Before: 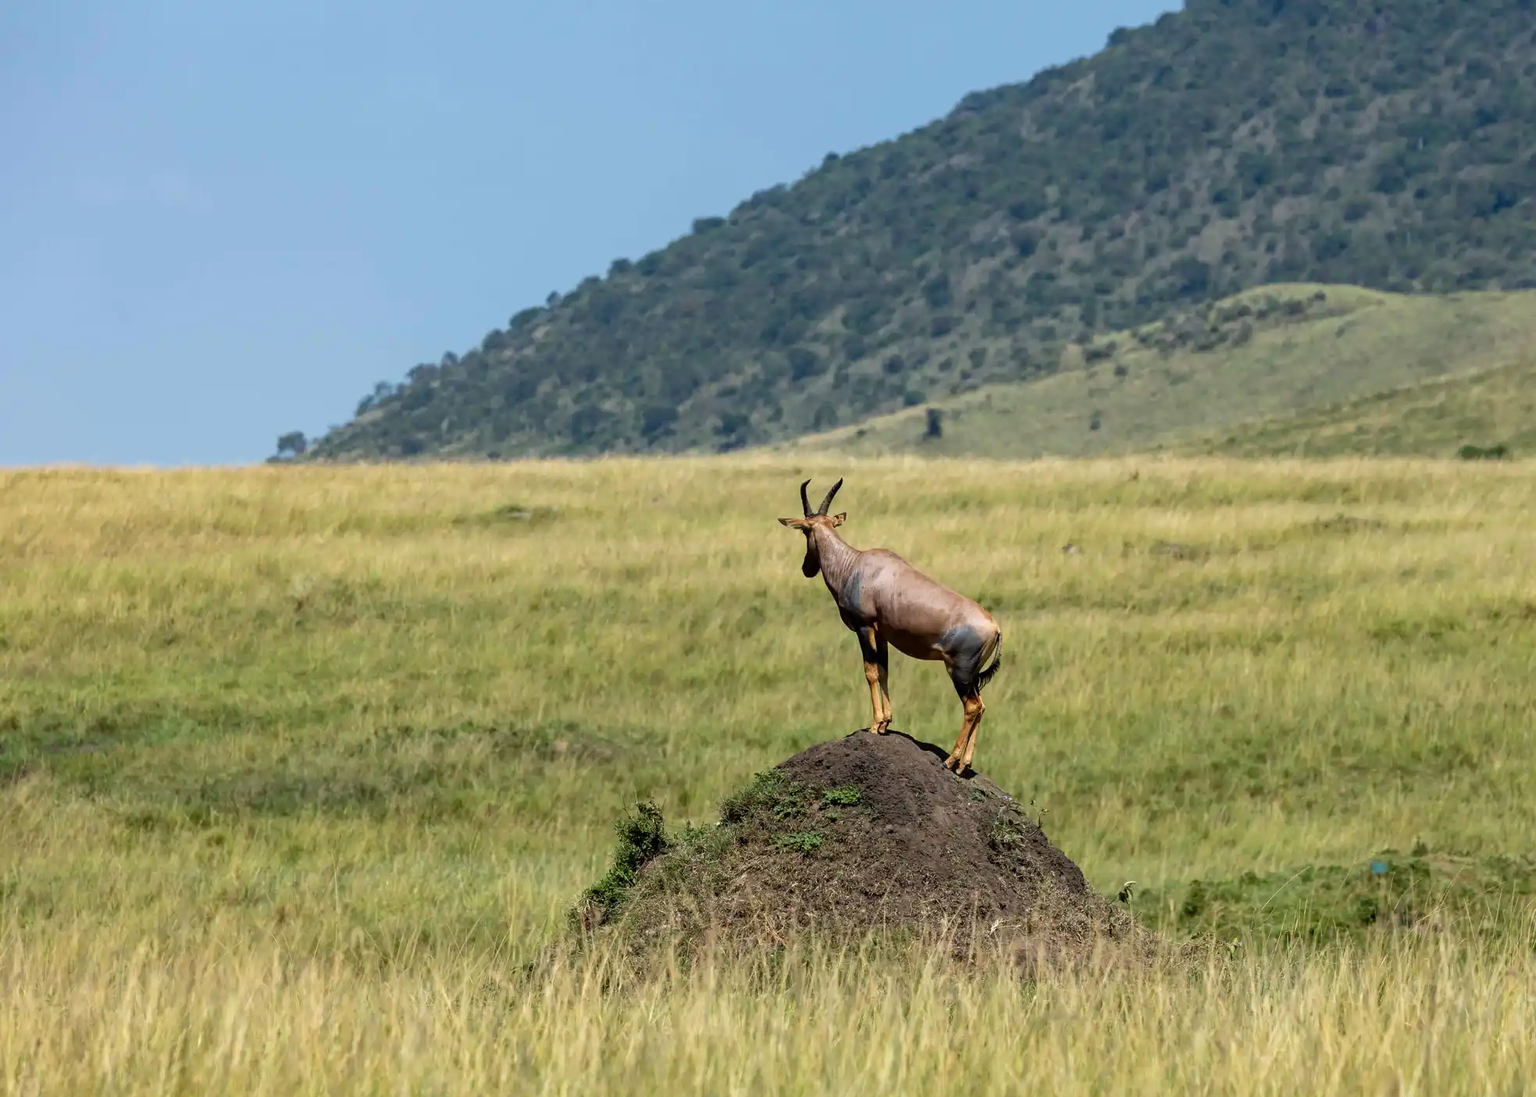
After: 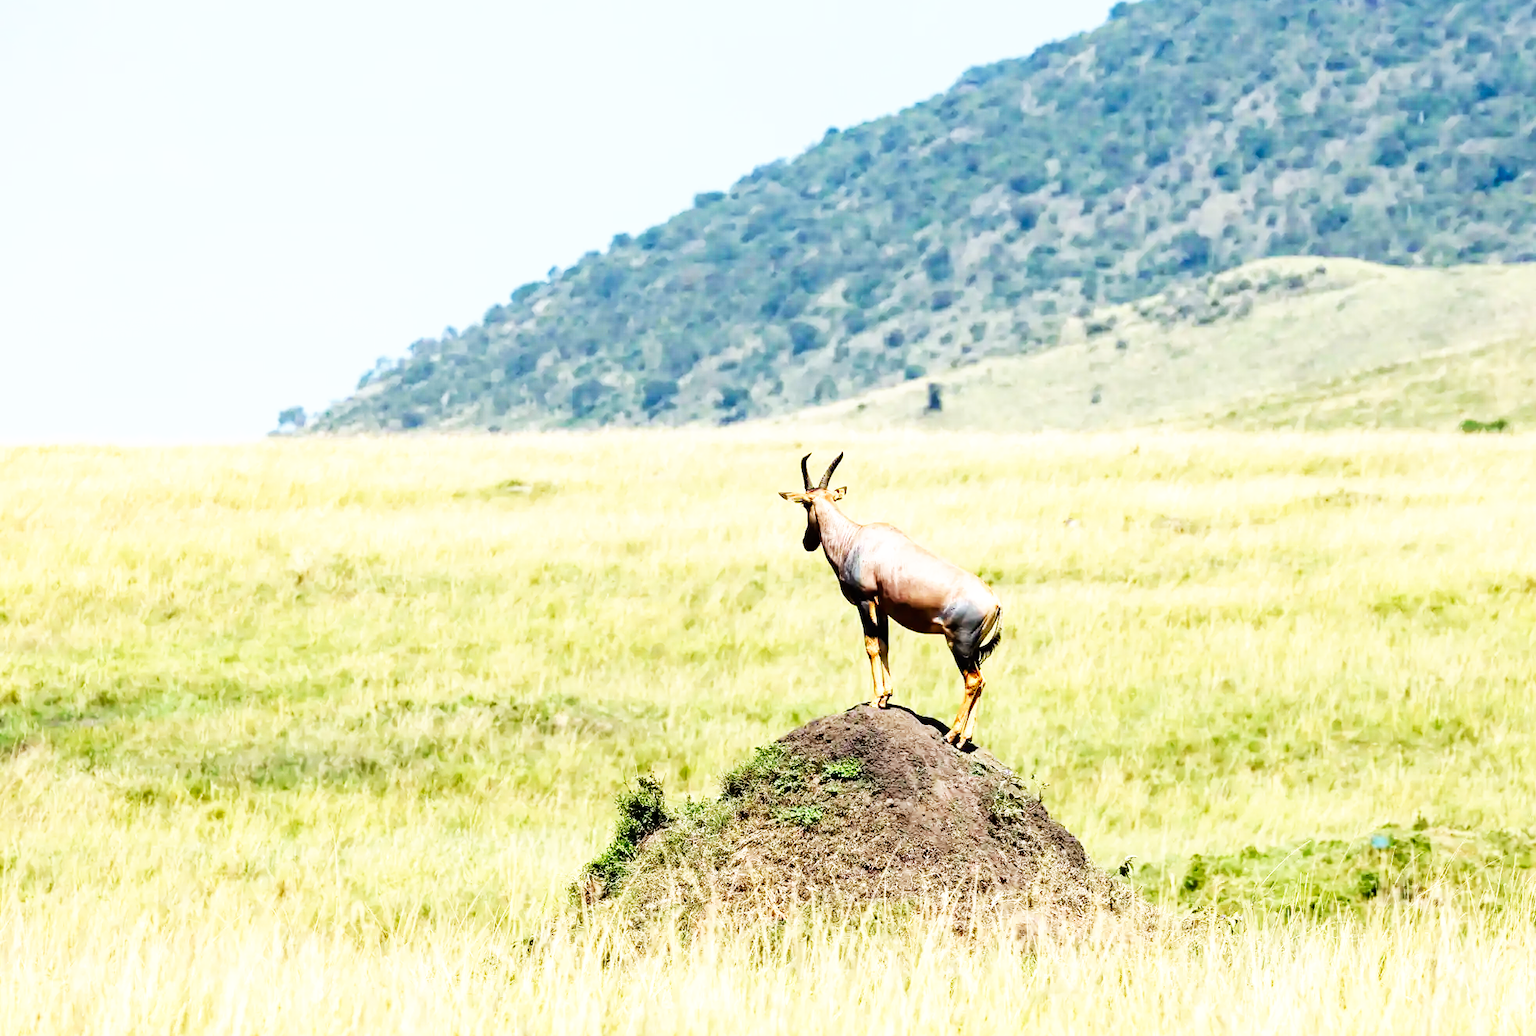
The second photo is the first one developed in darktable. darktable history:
exposure: exposure 0.669 EV, compensate highlight preservation false
base curve: curves: ch0 [(0, 0) (0.007, 0.004) (0.027, 0.03) (0.046, 0.07) (0.207, 0.54) (0.442, 0.872) (0.673, 0.972) (1, 1)], preserve colors none
crop and rotate: top 2.479%, bottom 3.018%
